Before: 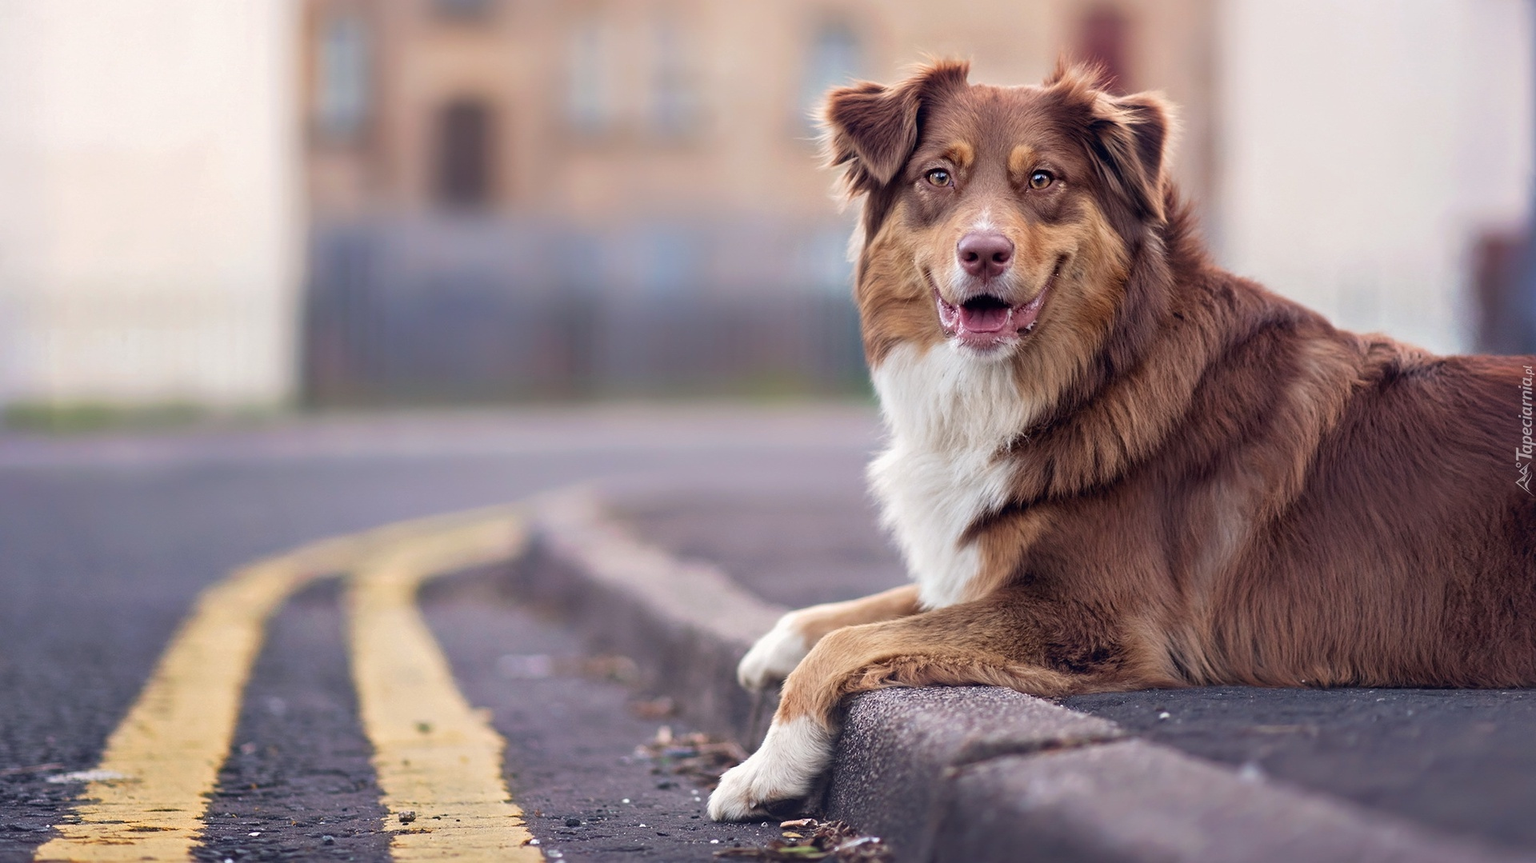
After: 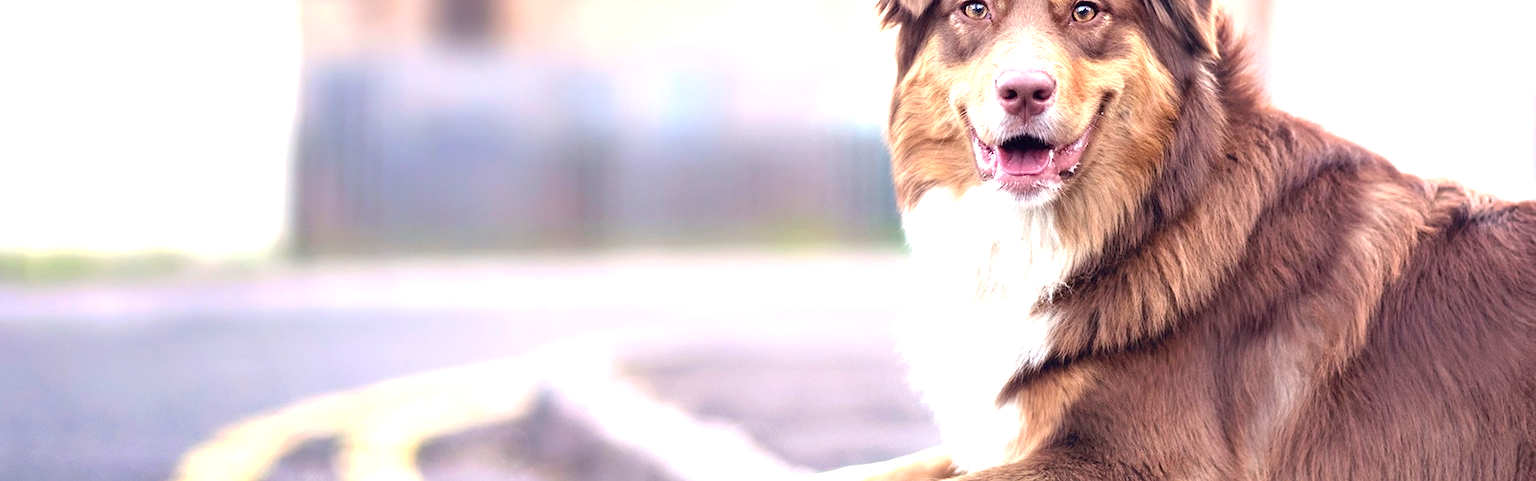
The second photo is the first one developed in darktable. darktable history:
exposure: black level correction 0, exposure 1.452 EV, compensate exposure bias true, compensate highlight preservation false
crop: left 1.846%, top 19.593%, right 4.762%, bottom 28.247%
